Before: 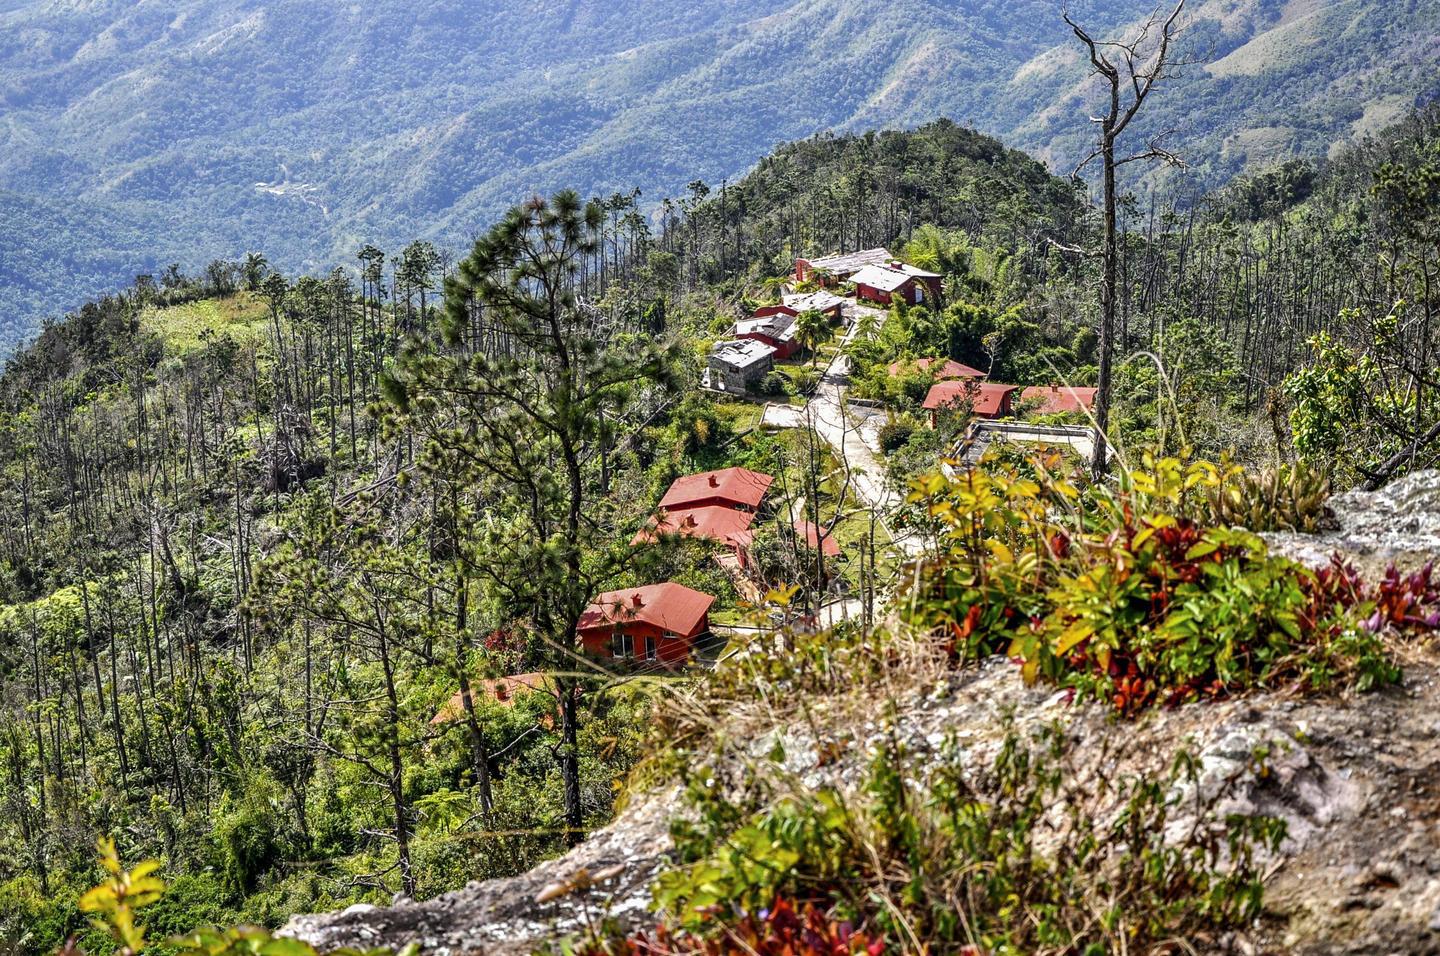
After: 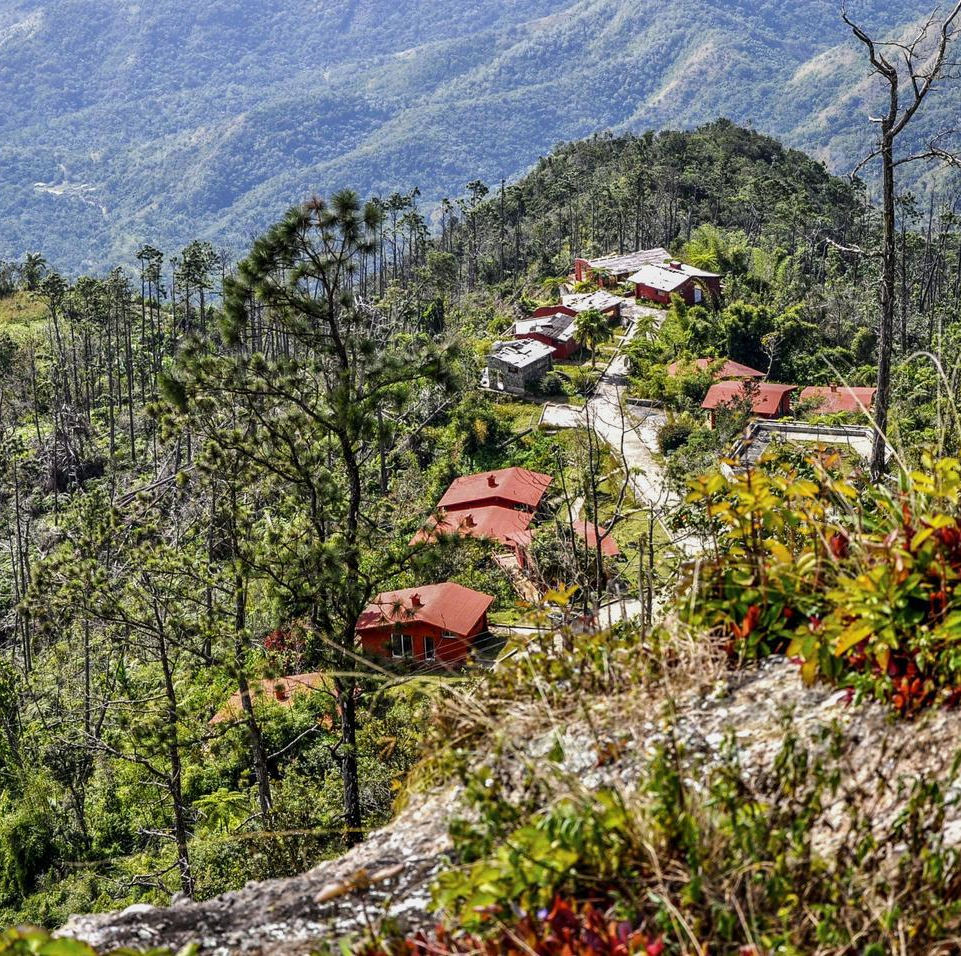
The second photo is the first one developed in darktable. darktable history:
crop: left 15.368%, right 17.855%
exposure: exposure -0.151 EV, compensate highlight preservation false
